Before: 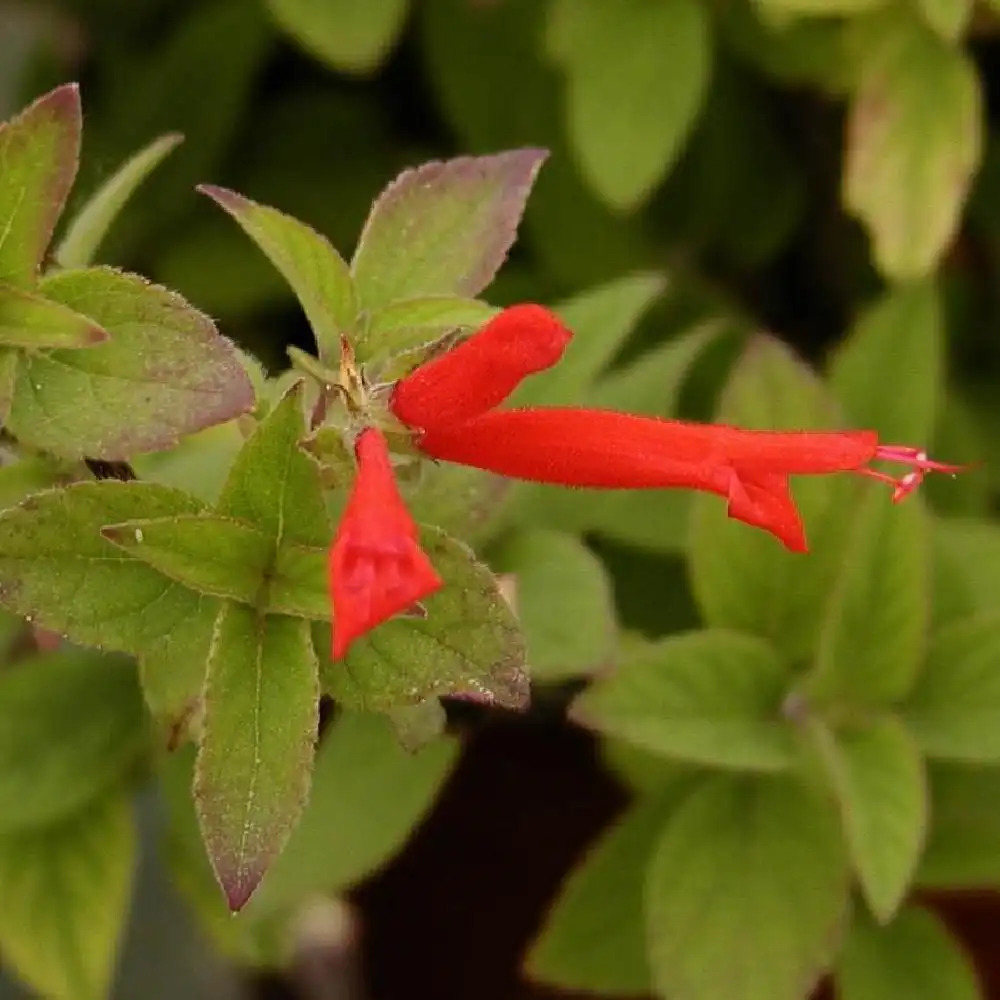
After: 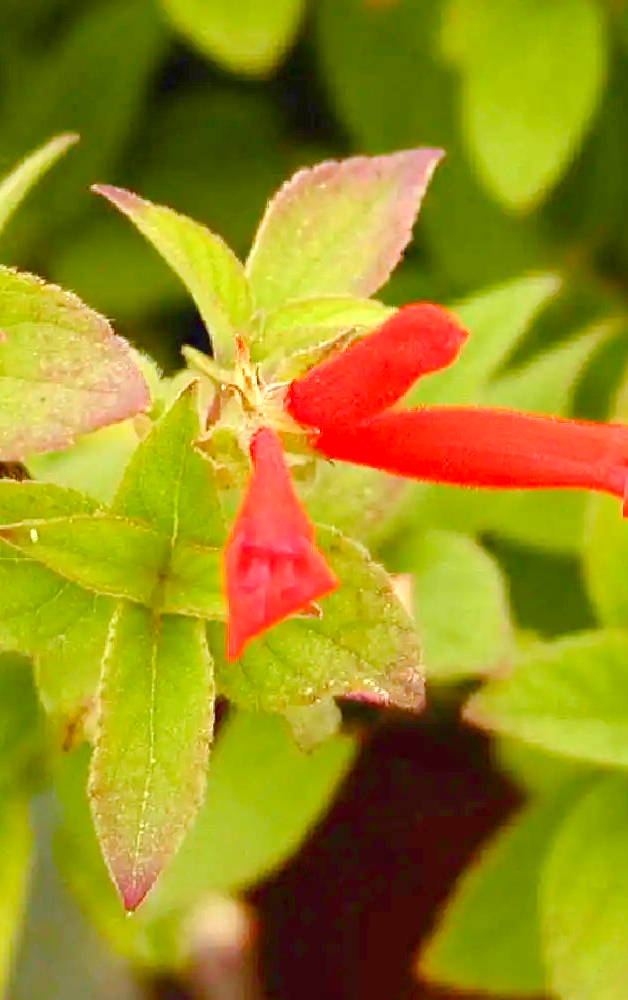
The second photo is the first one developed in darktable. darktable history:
levels: levels [0, 0.43, 0.984]
crop: left 10.577%, right 26.536%
exposure: black level correction 0, exposure 1.105 EV, compensate highlight preservation false
color balance rgb: perceptual saturation grading › global saturation 20%, perceptual saturation grading › highlights -25.334%, perceptual saturation grading › shadows 24.09%, global vibrance 20%
